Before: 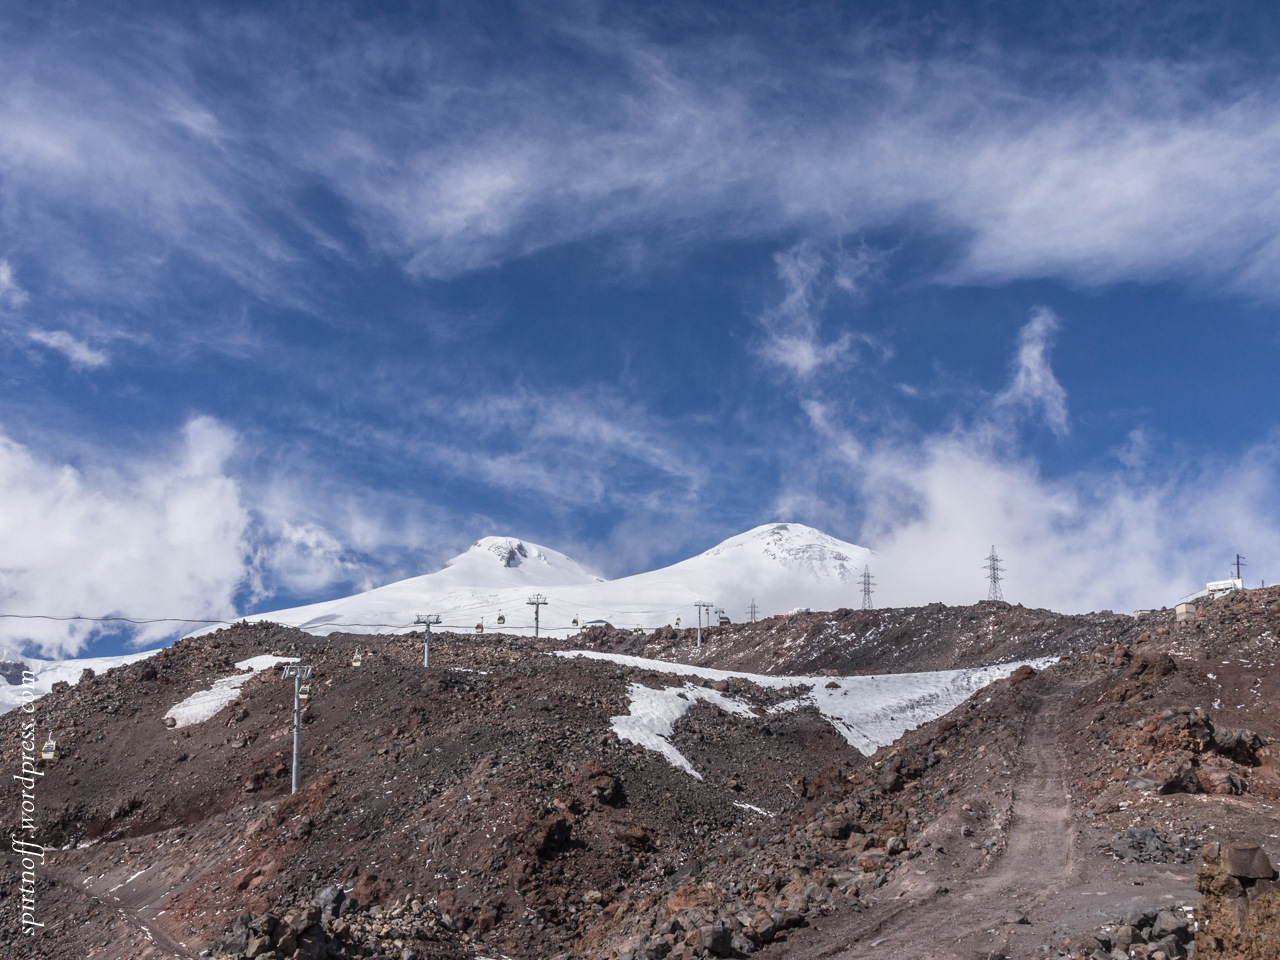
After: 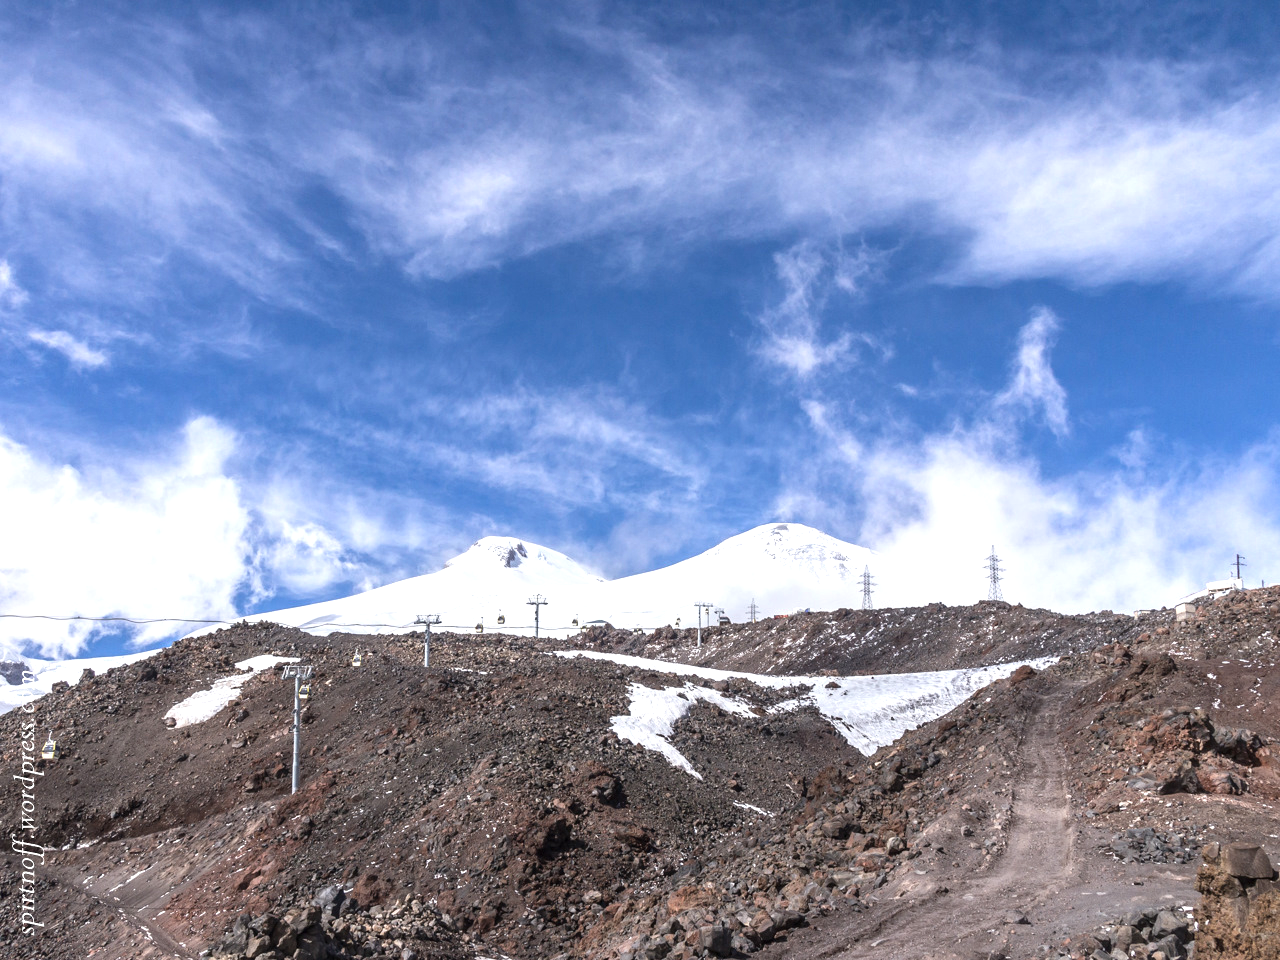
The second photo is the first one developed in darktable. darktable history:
color zones: curves: ch0 [(0.068, 0.464) (0.25, 0.5) (0.48, 0.508) (0.75, 0.536) (0.886, 0.476) (0.967, 0.456)]; ch1 [(0.066, 0.456) (0.25, 0.5) (0.616, 0.508) (0.746, 0.56) (0.934, 0.444)]
tone equalizer: -8 EV -0.785 EV, -7 EV -0.722 EV, -6 EV -0.565 EV, -5 EV -0.411 EV, -3 EV 0.379 EV, -2 EV 0.6 EV, -1 EV 0.7 EV, +0 EV 0.726 EV, smoothing diameter 24.88%, edges refinement/feathering 14.51, preserve details guided filter
